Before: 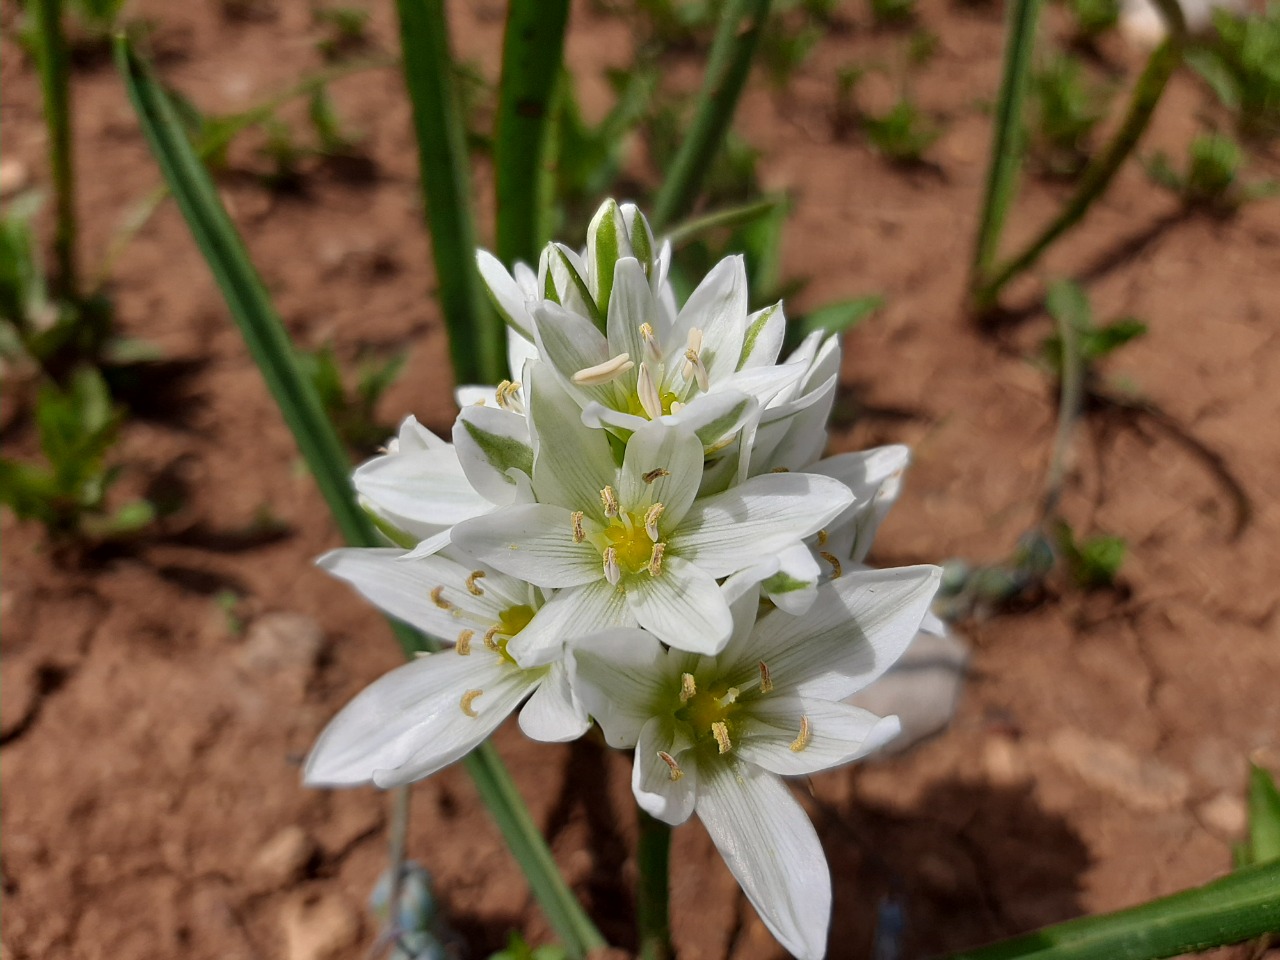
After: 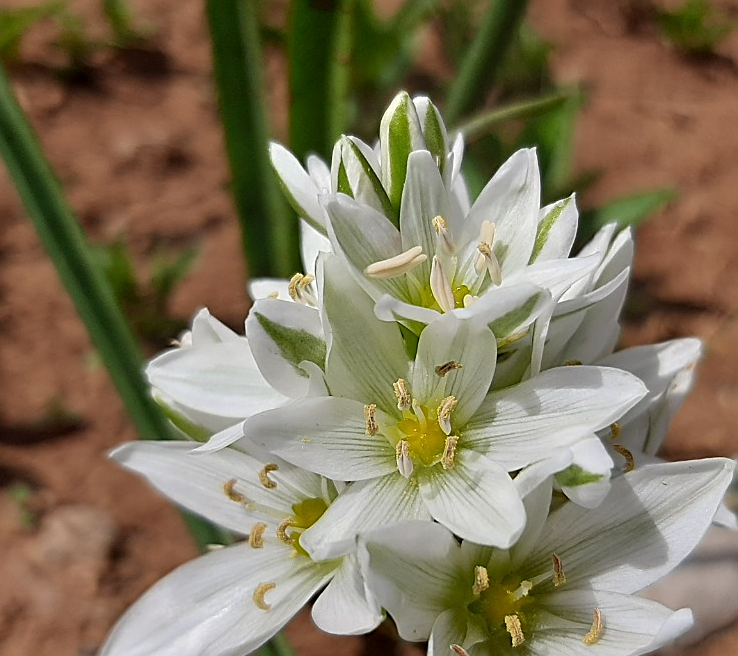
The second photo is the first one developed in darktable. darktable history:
exposure: compensate highlight preservation false
crop: left 16.176%, top 11.235%, right 26.104%, bottom 20.41%
sharpen: on, module defaults
